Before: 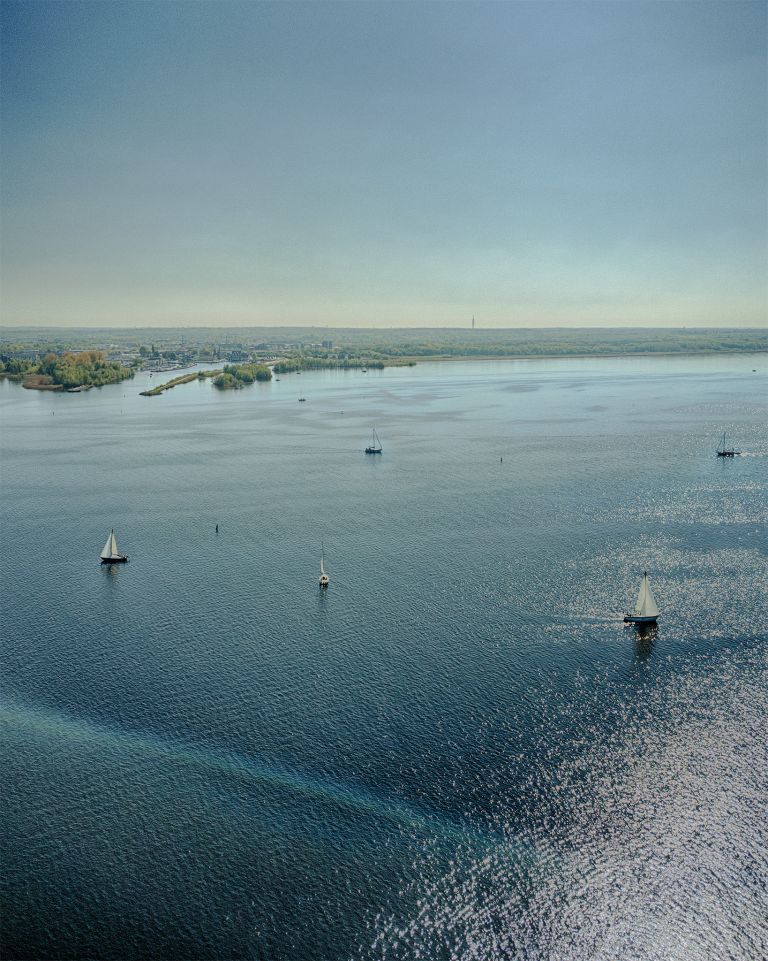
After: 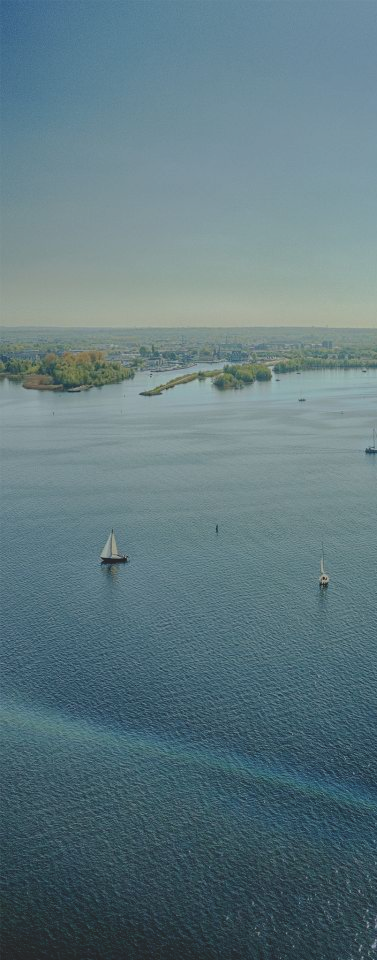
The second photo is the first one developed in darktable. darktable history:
contrast brightness saturation: contrast -0.28
crop and rotate: left 0%, top 0%, right 50.845%
